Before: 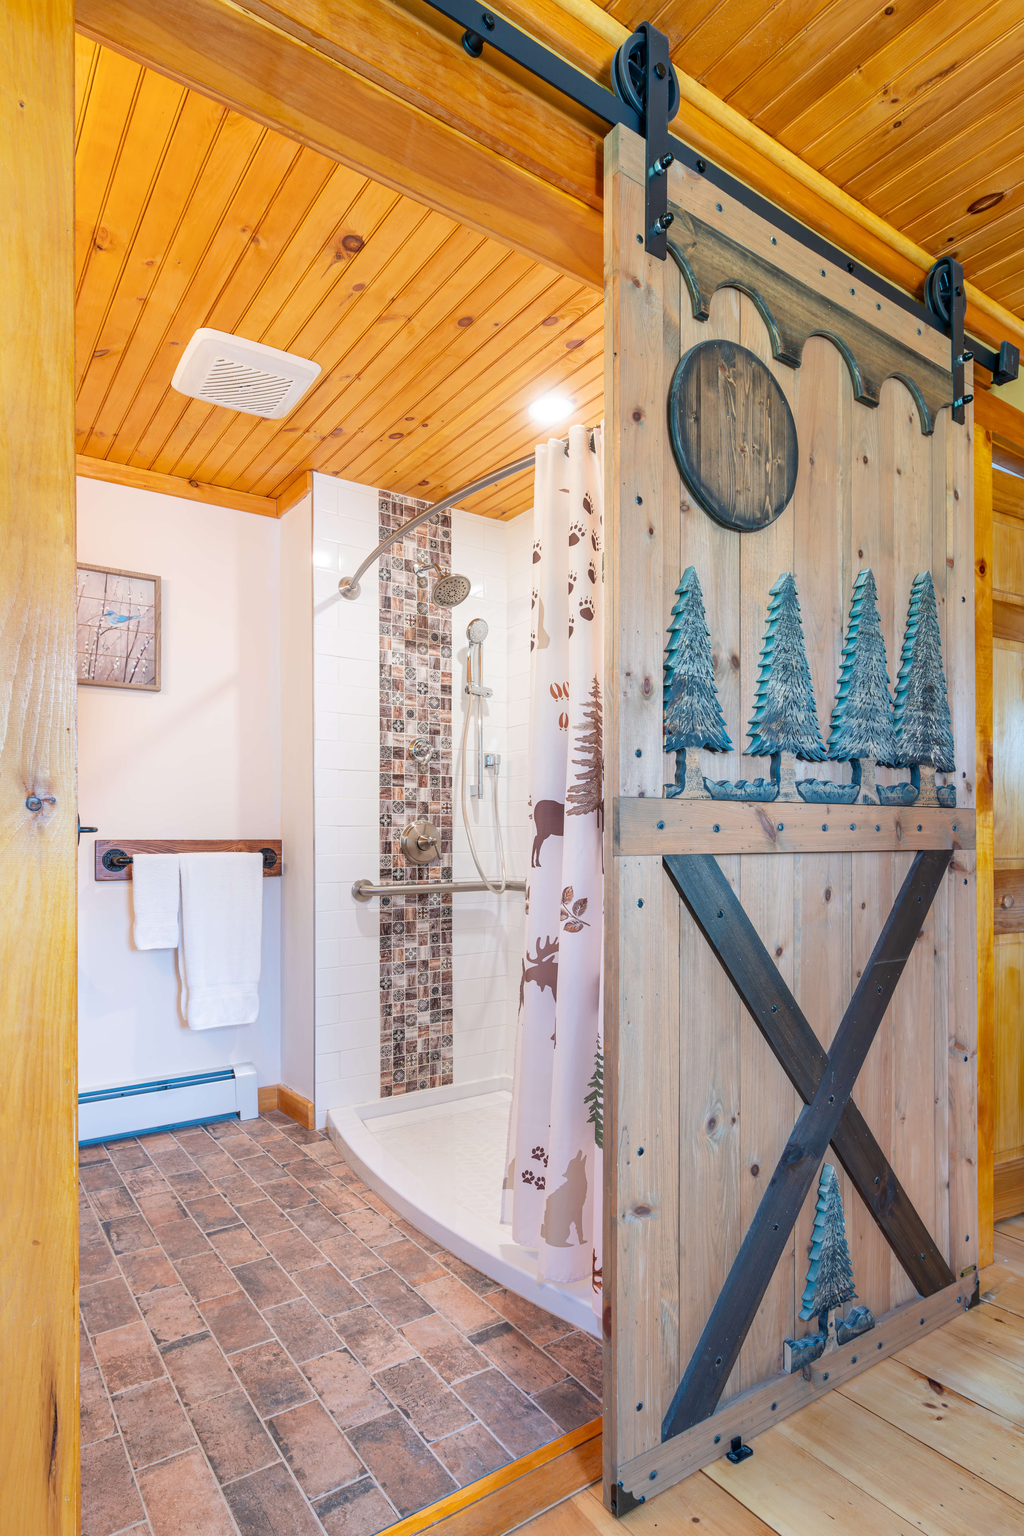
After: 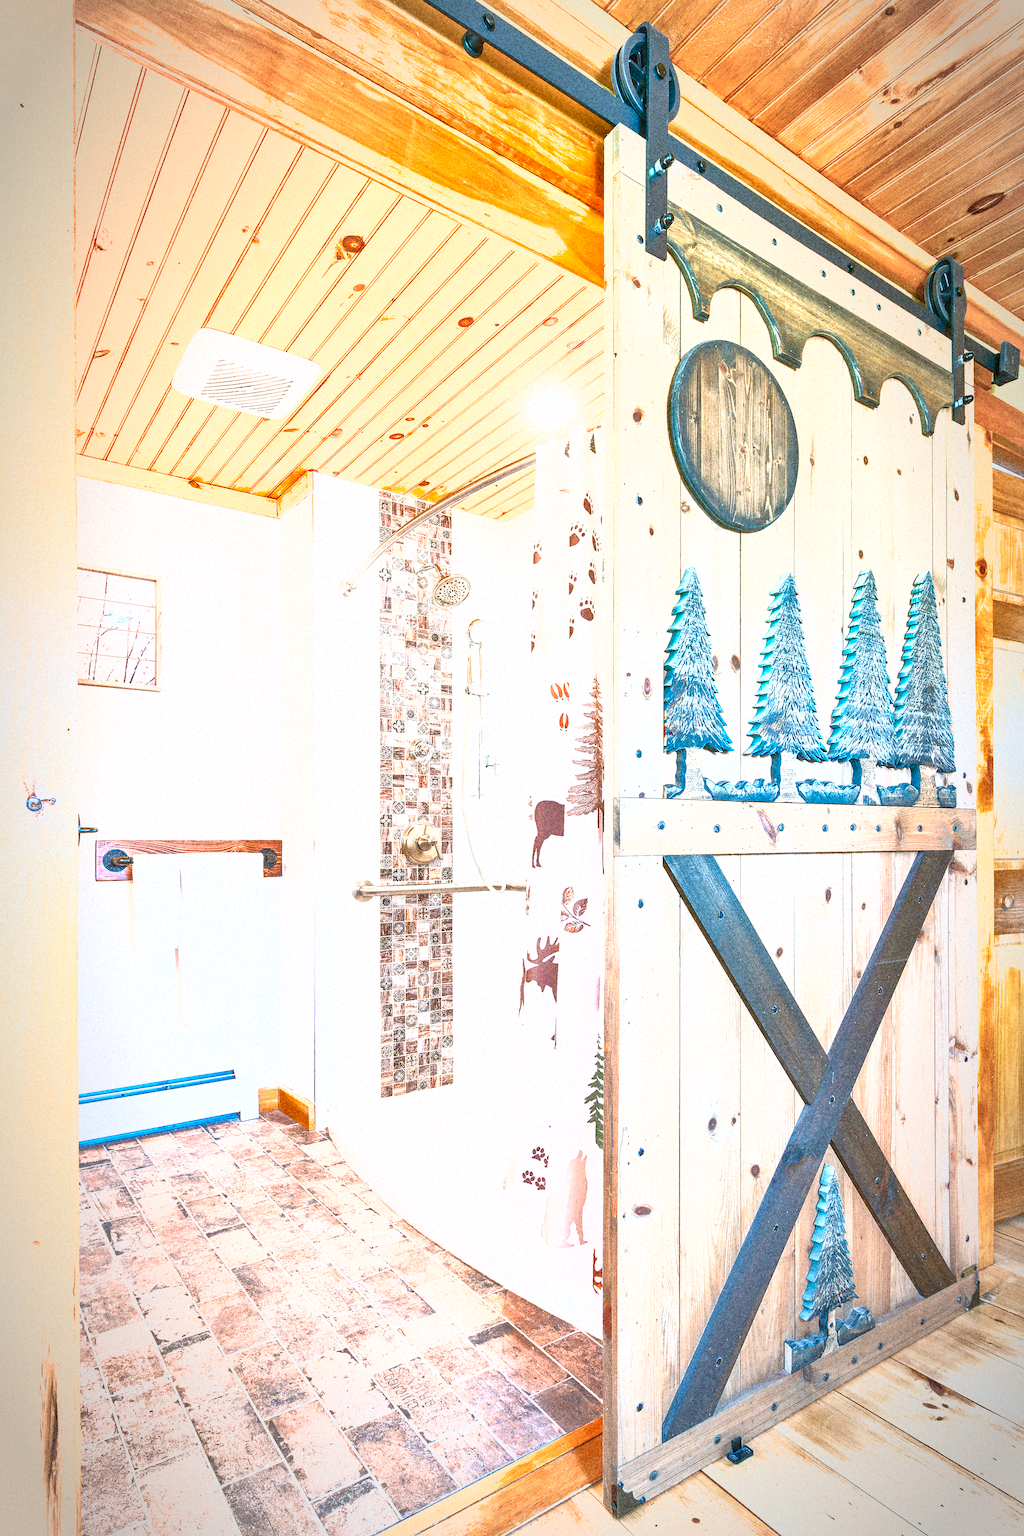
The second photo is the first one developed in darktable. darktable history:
vignetting: automatic ratio true
shadows and highlights: on, module defaults
color balance rgb: perceptual saturation grading › global saturation 25%, perceptual saturation grading › highlights -50%, perceptual saturation grading › shadows 30%, perceptual brilliance grading › global brilliance 12%, global vibrance 20%
exposure: black level correction 0, exposure 1.45 EV, compensate exposure bias true, compensate highlight preservation false
grain: coarseness 14.49 ISO, strength 48.04%, mid-tones bias 35%
color balance: mode lift, gamma, gain (sRGB), lift [1.04, 1, 1, 0.97], gamma [1.01, 1, 1, 0.97], gain [0.96, 1, 1, 0.97]
sharpen: on, module defaults
white balance: red 0.983, blue 1.036
